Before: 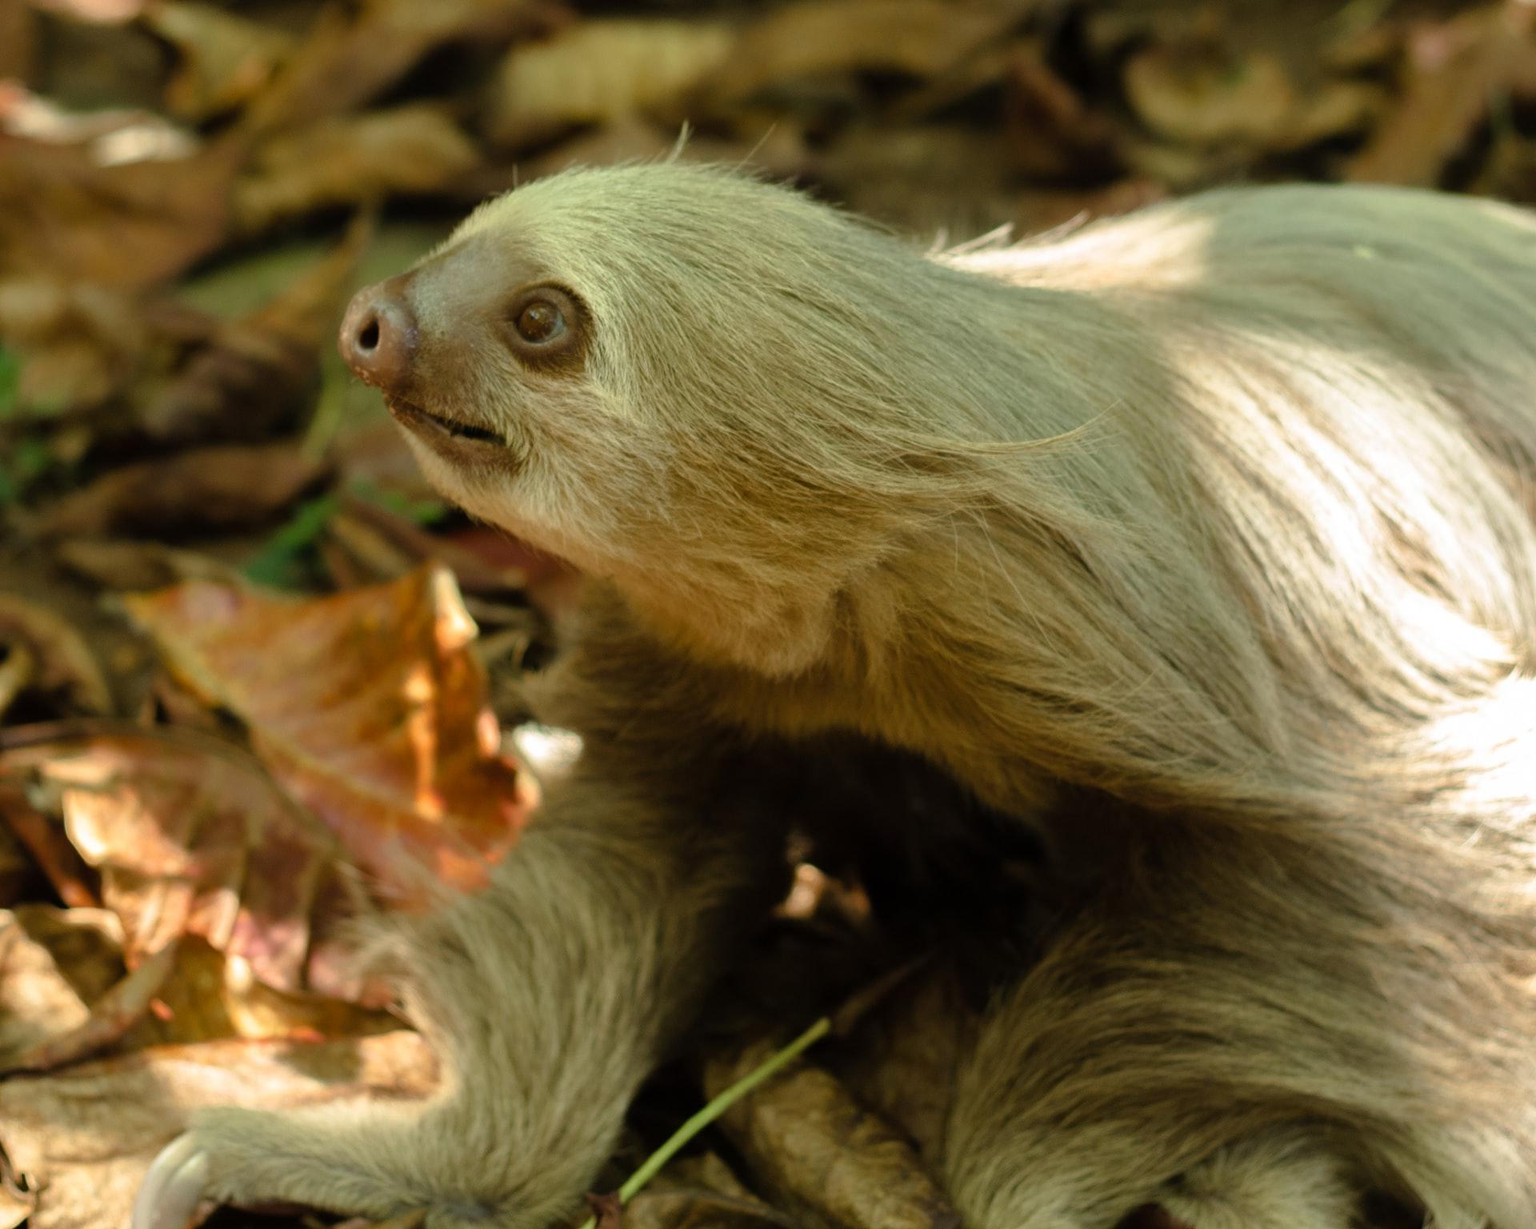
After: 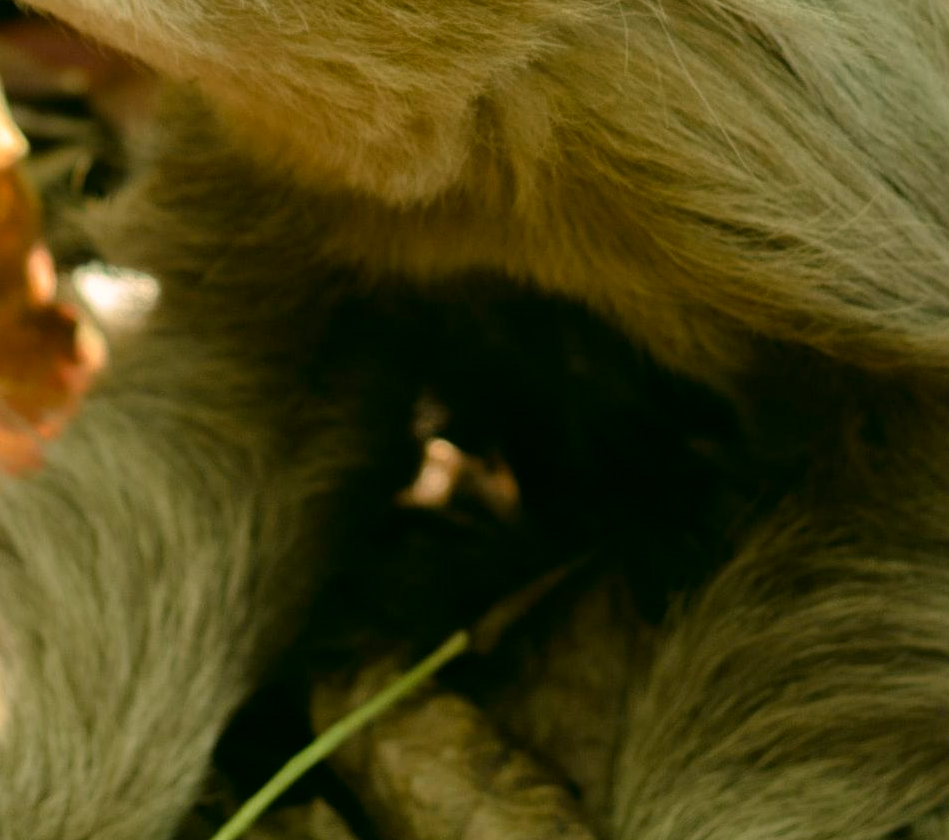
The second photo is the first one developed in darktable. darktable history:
crop: left 29.672%, top 41.786%, right 20.851%, bottom 3.487%
color correction: highlights a* 4.02, highlights b* 4.98, shadows a* -7.55, shadows b* 4.98
